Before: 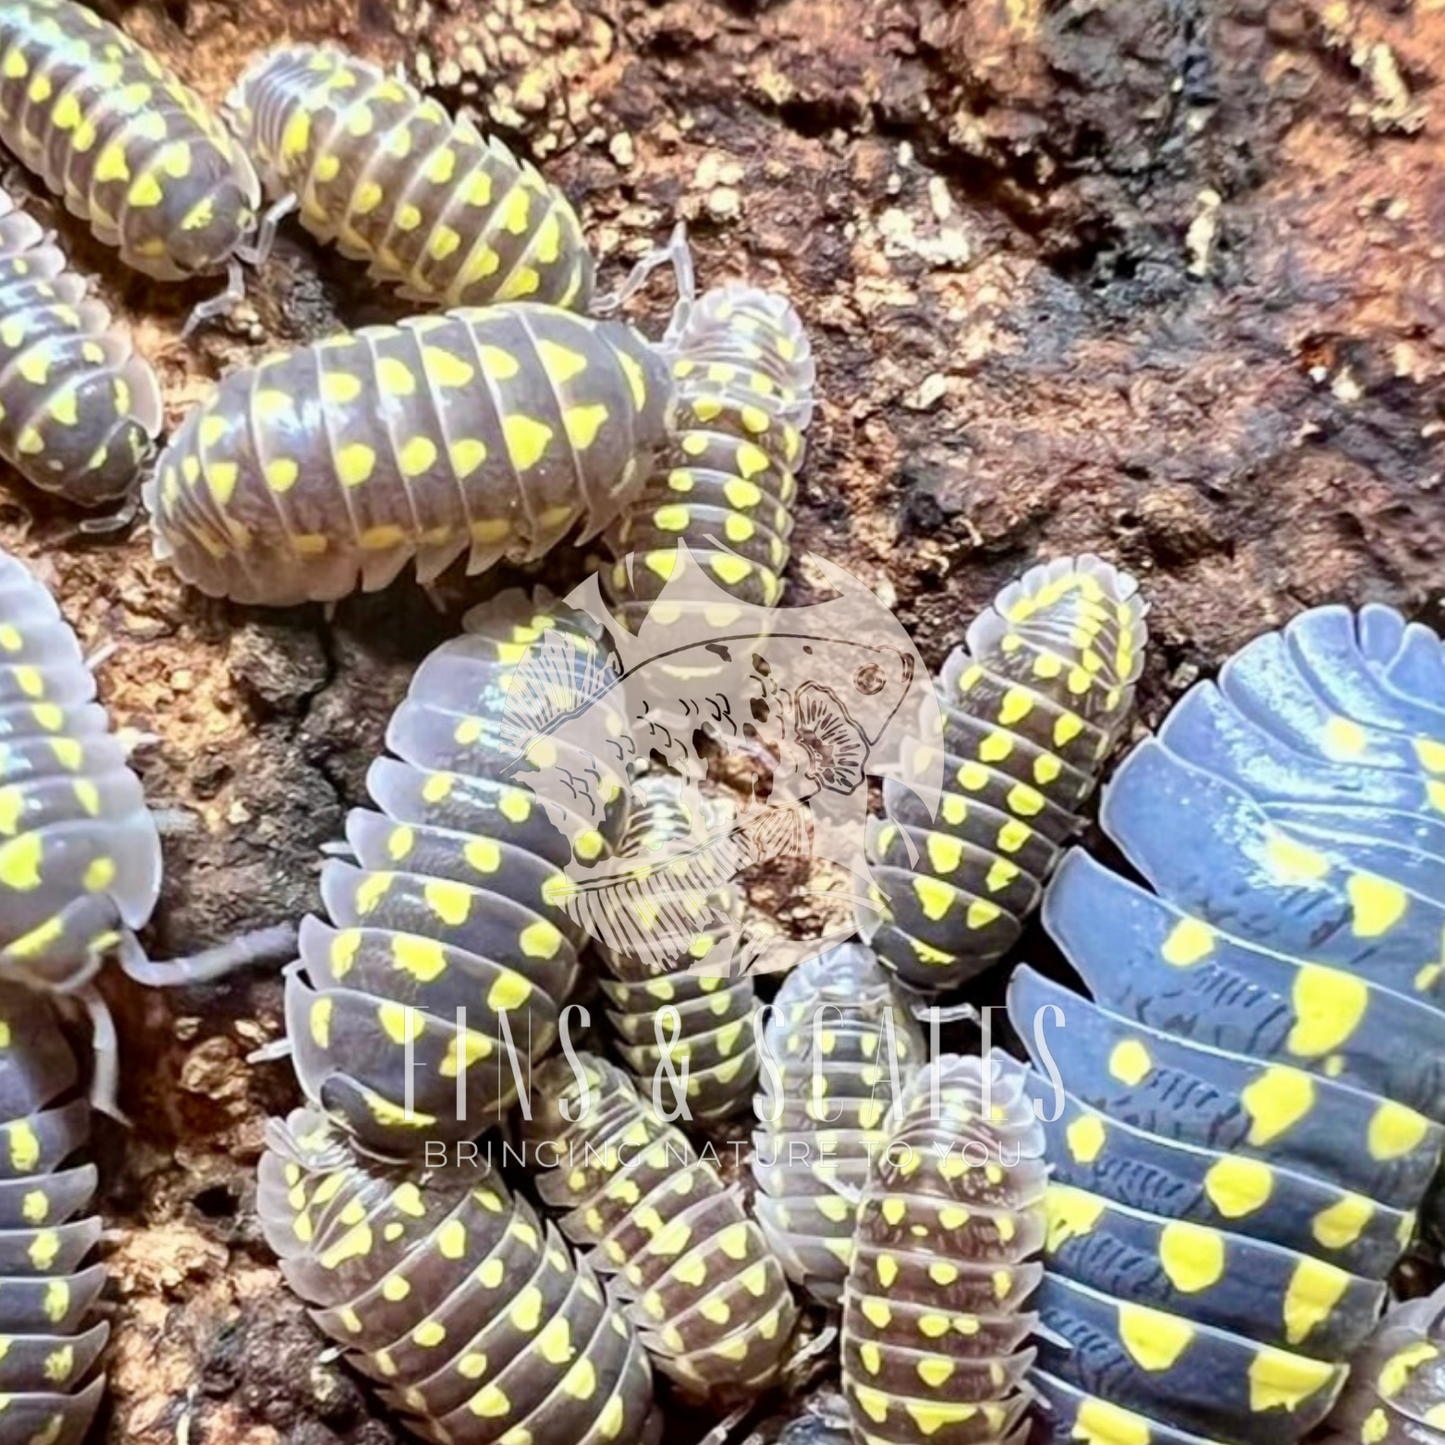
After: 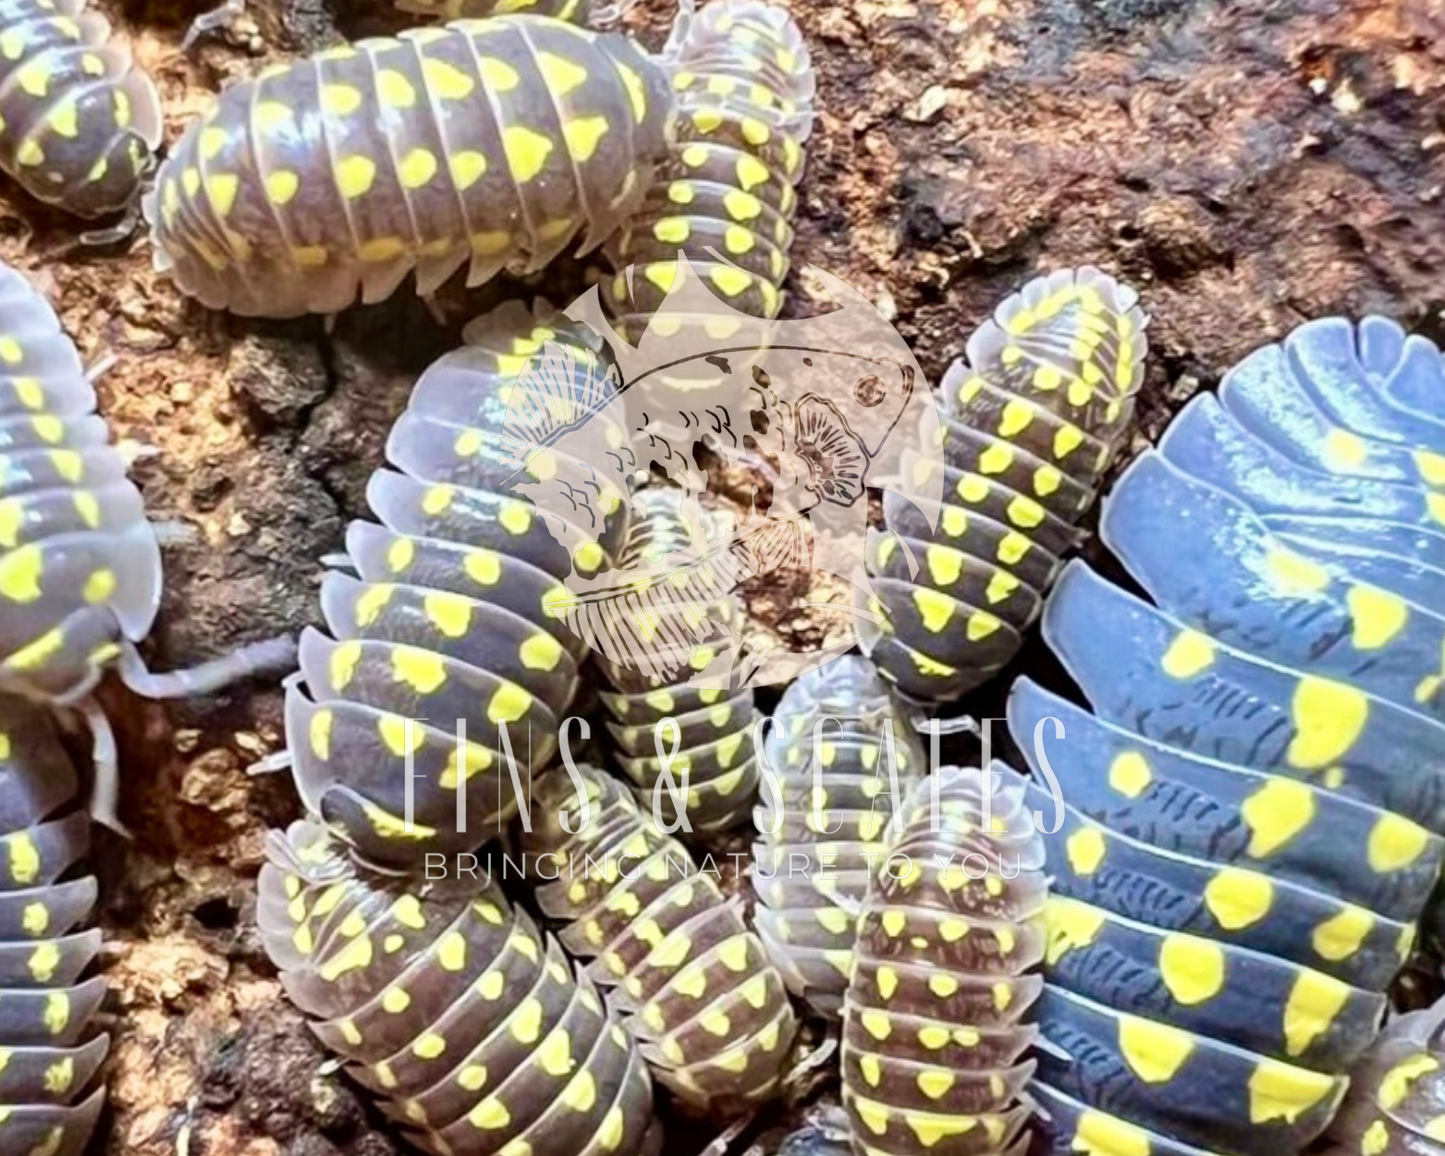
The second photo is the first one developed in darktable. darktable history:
velvia: strength 15%
crop and rotate: top 19.998%
tone equalizer: on, module defaults
